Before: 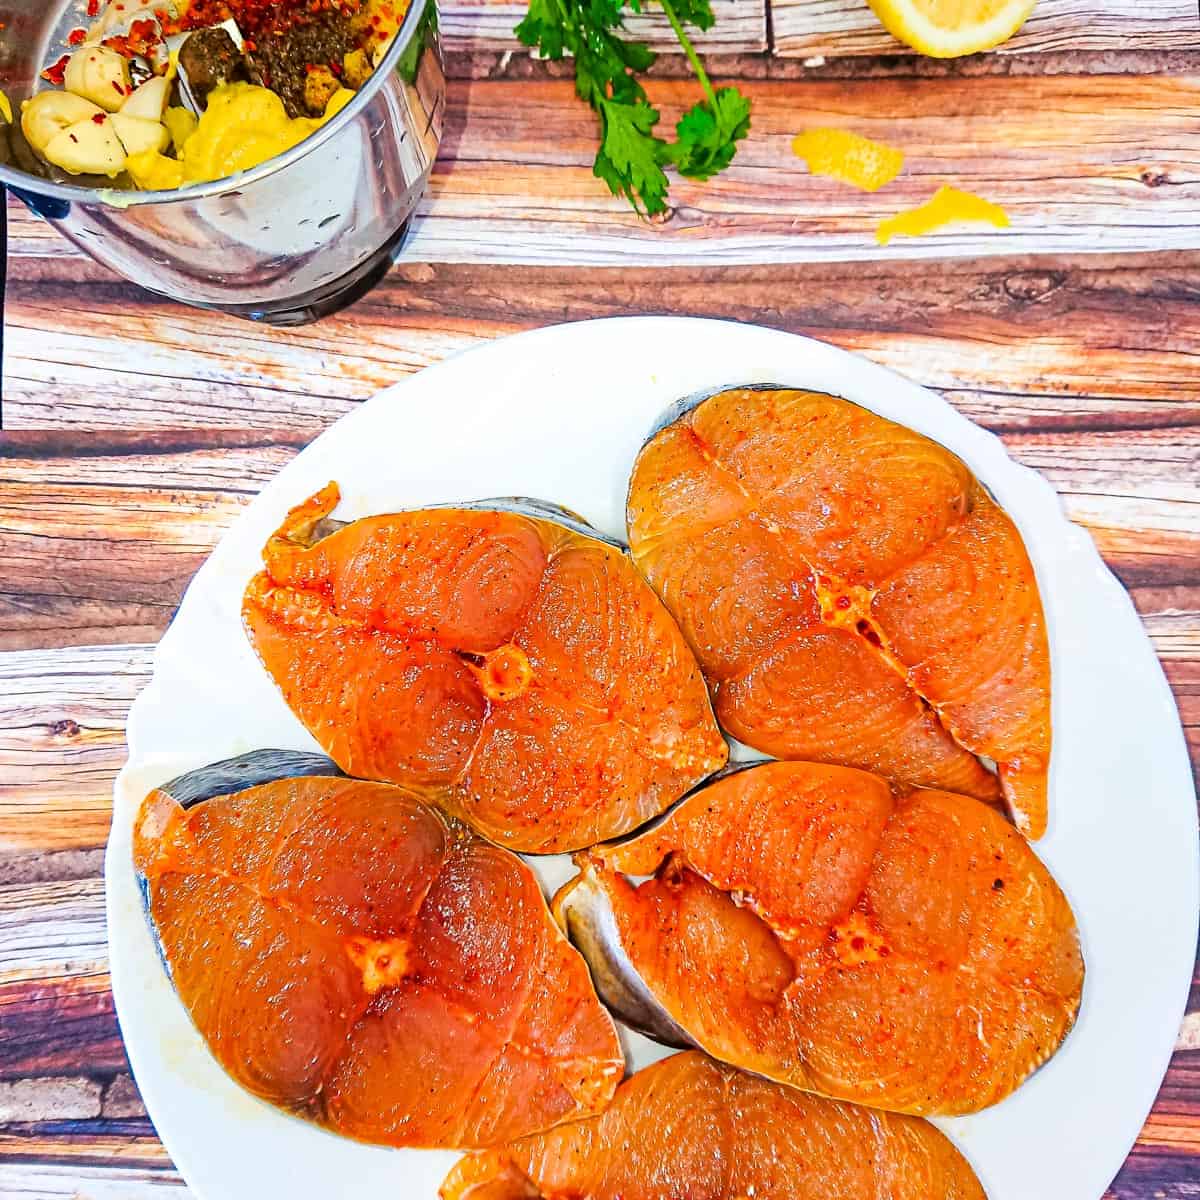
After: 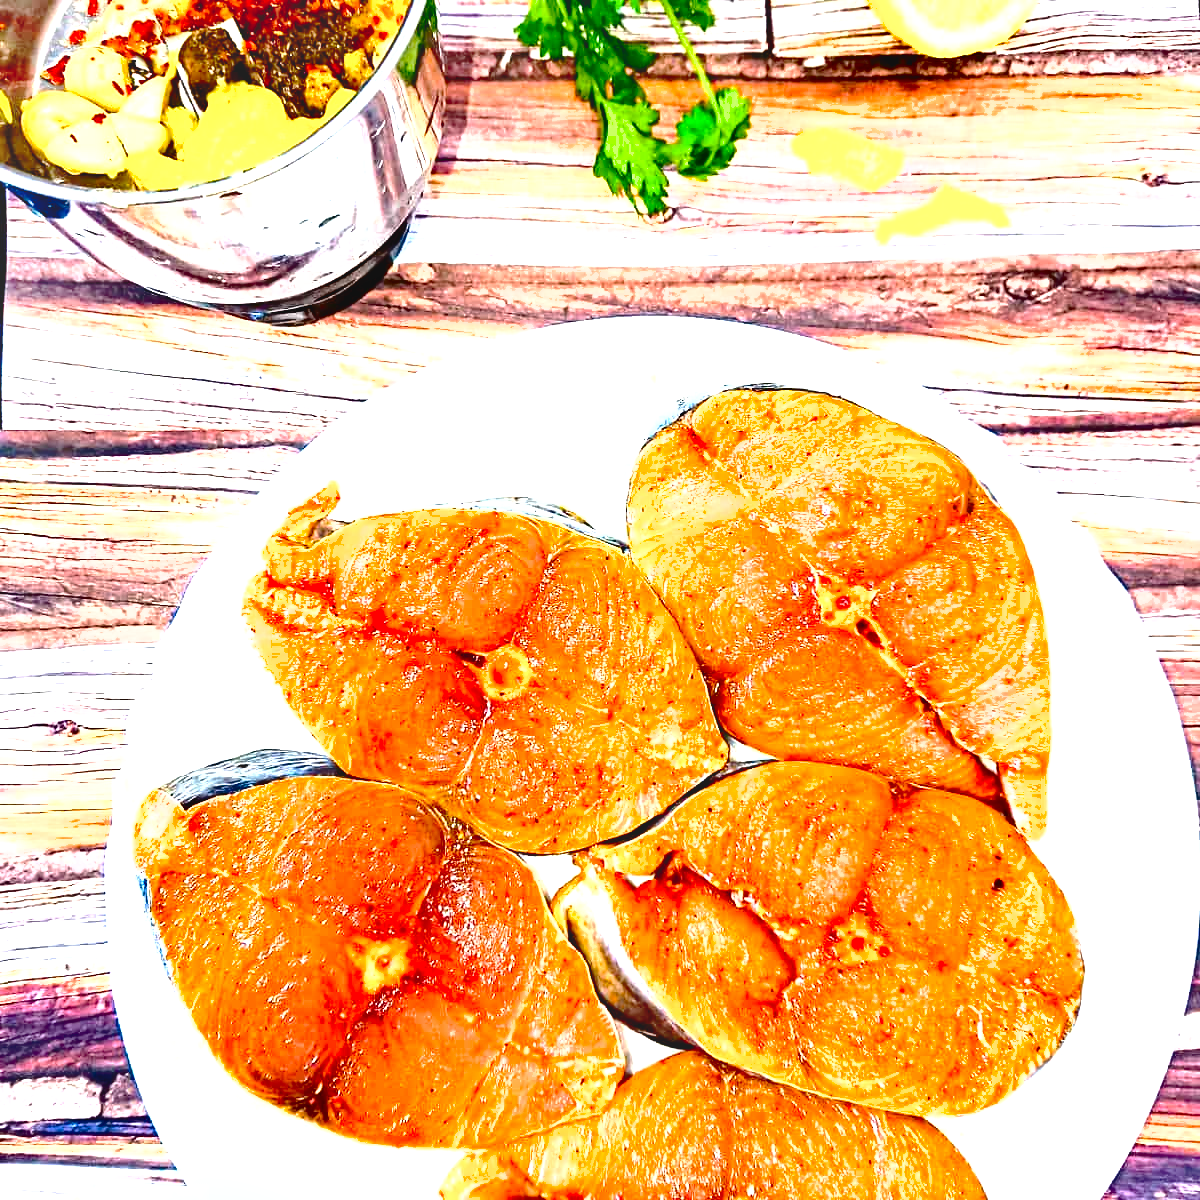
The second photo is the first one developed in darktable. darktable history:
base curve: curves: ch0 [(0, 0.024) (0.055, 0.065) (0.121, 0.166) (0.236, 0.319) (0.693, 0.726) (1, 1)], preserve colors none
shadows and highlights: shadows 49, highlights -41, soften with gaussian
exposure: black level correction 0.009, exposure 1.425 EV, compensate highlight preservation false
